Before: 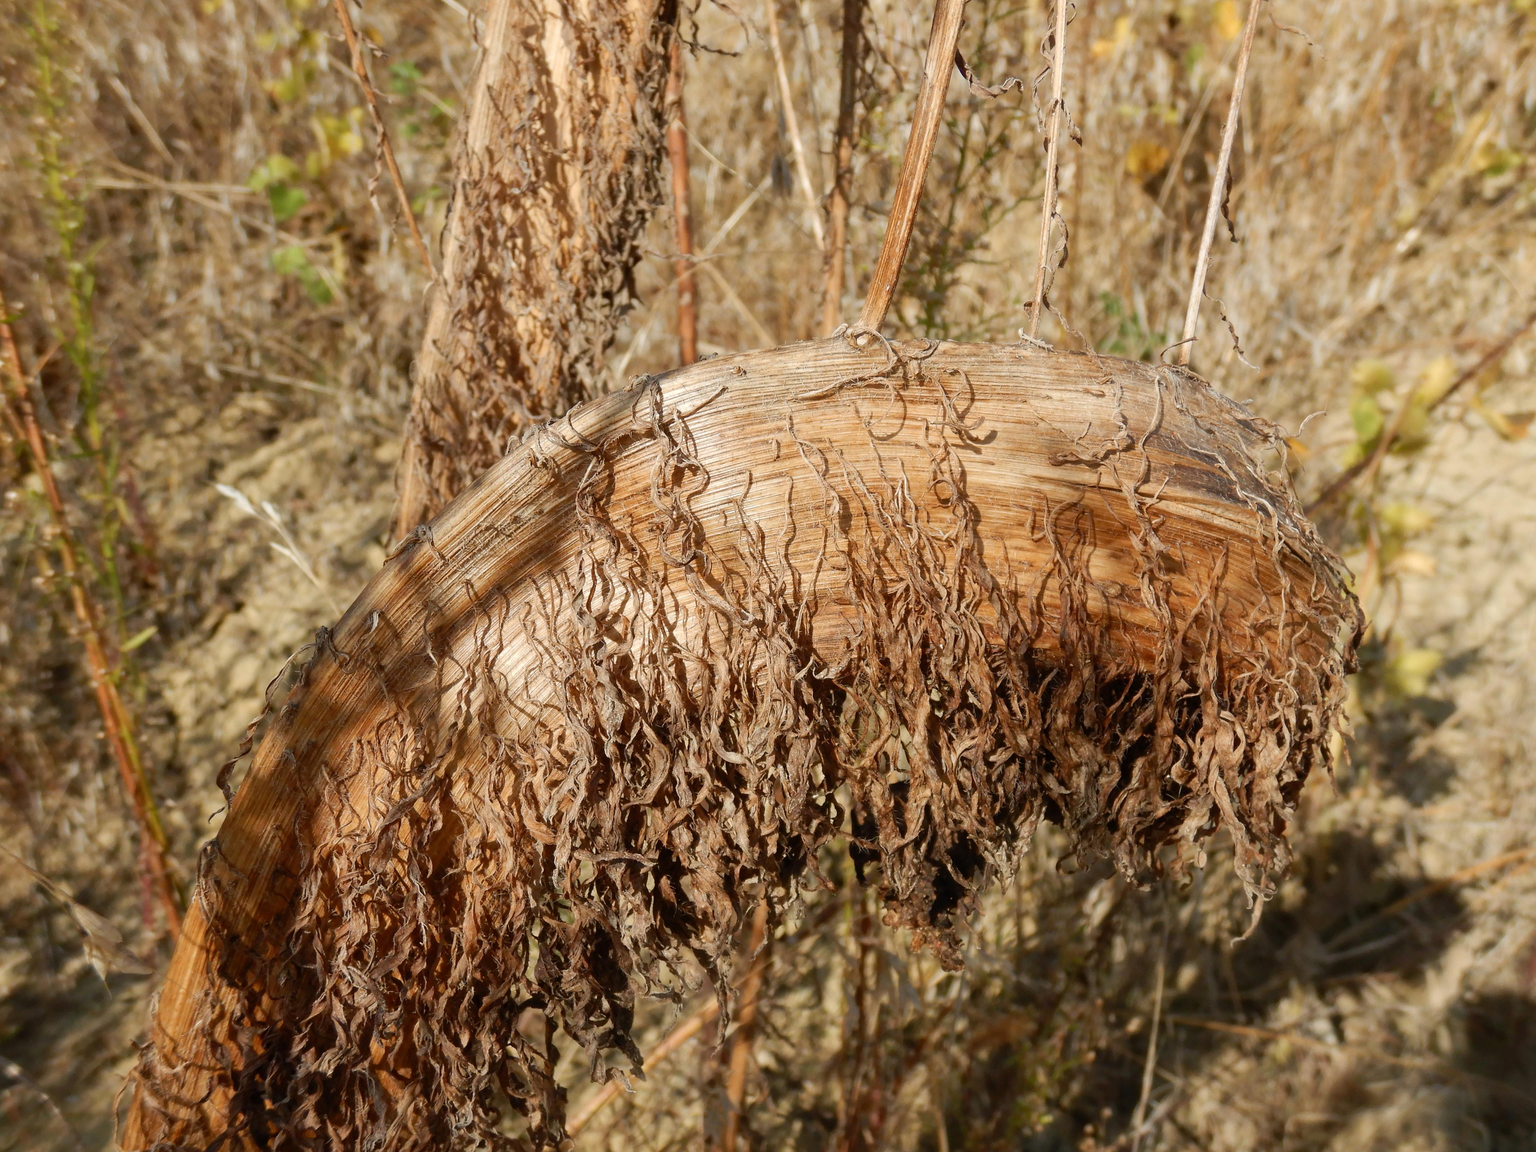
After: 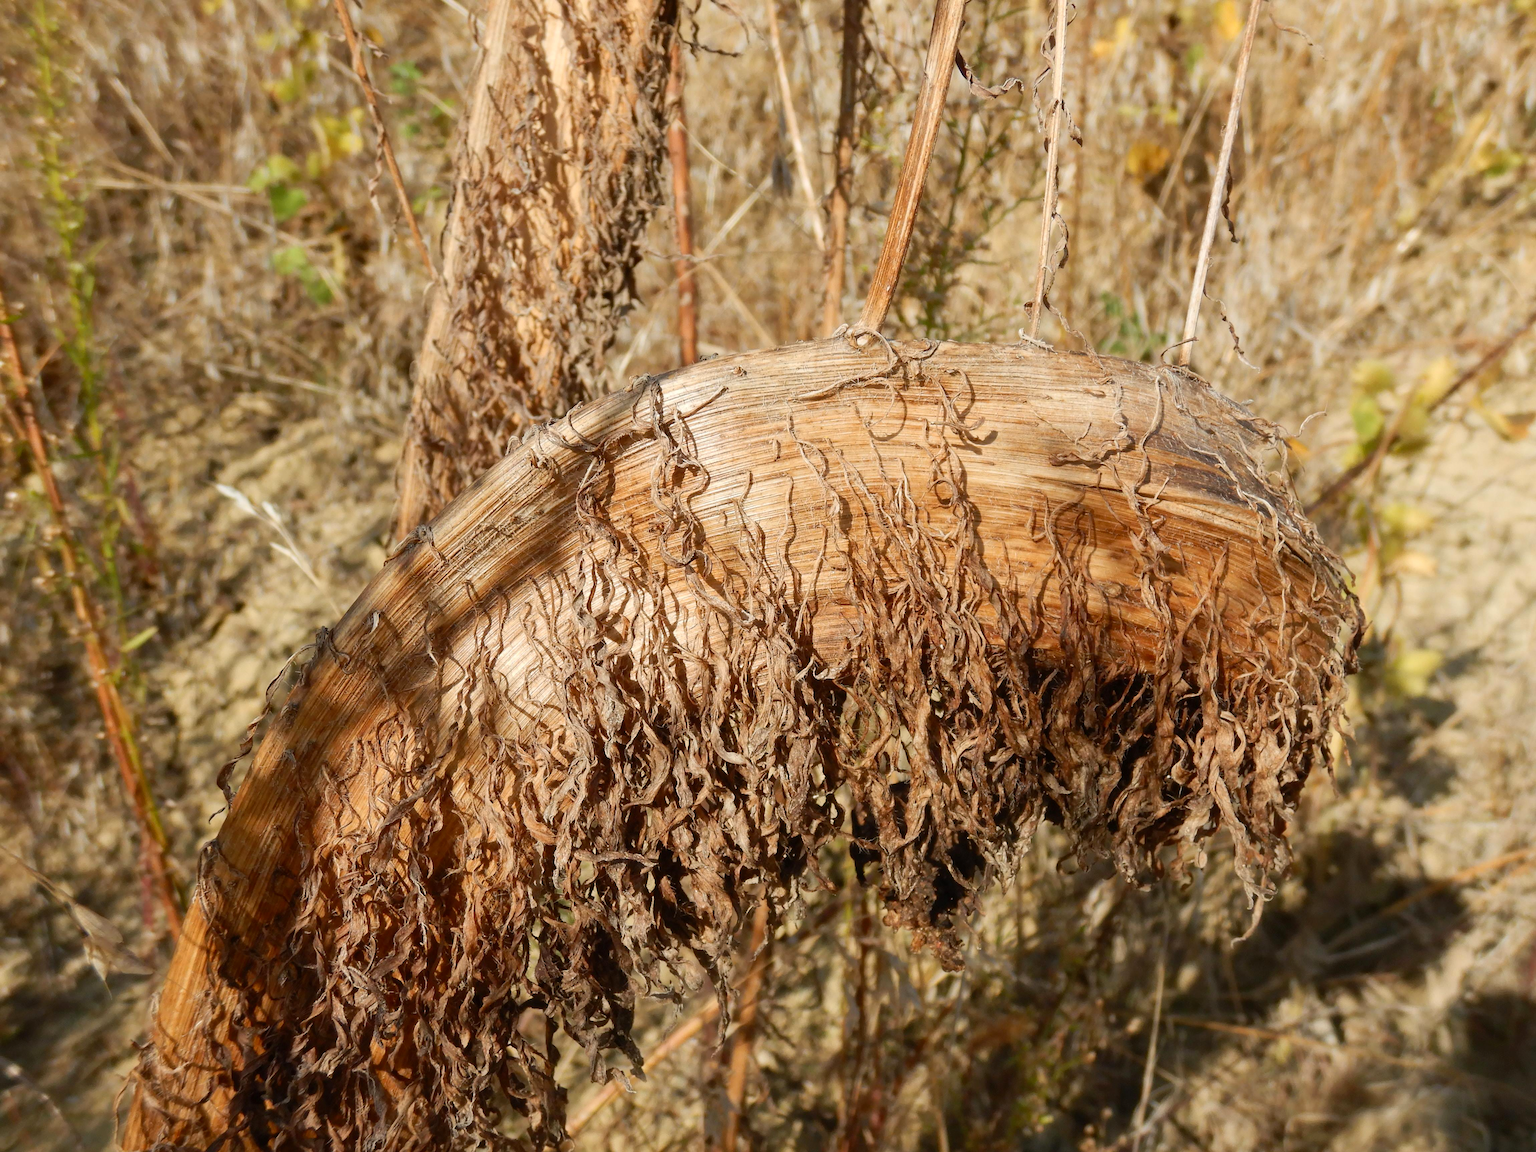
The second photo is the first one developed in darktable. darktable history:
contrast brightness saturation: contrast 0.098, brightness 0.032, saturation 0.088
